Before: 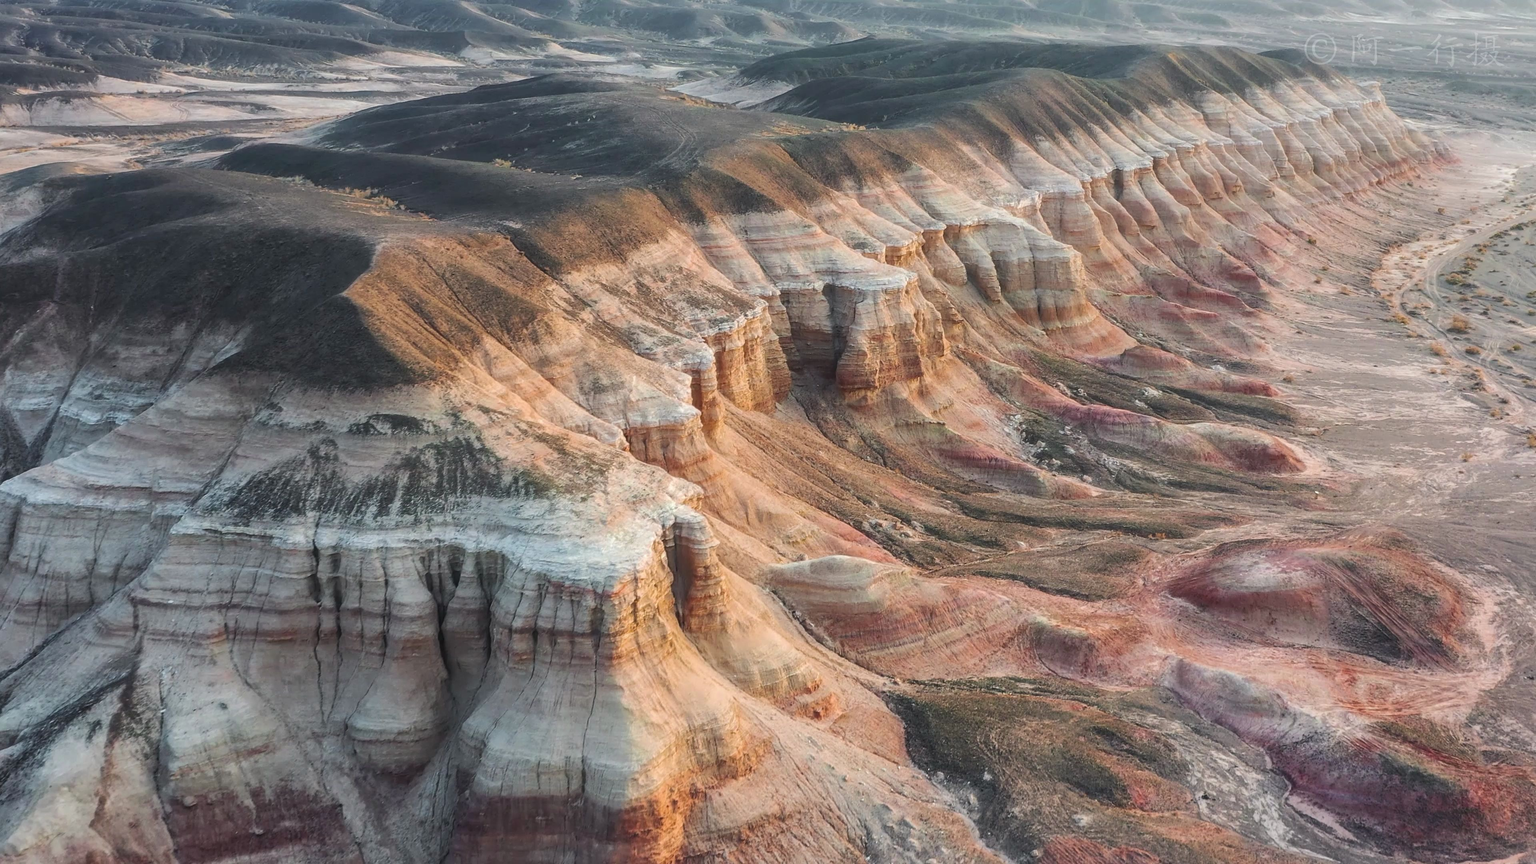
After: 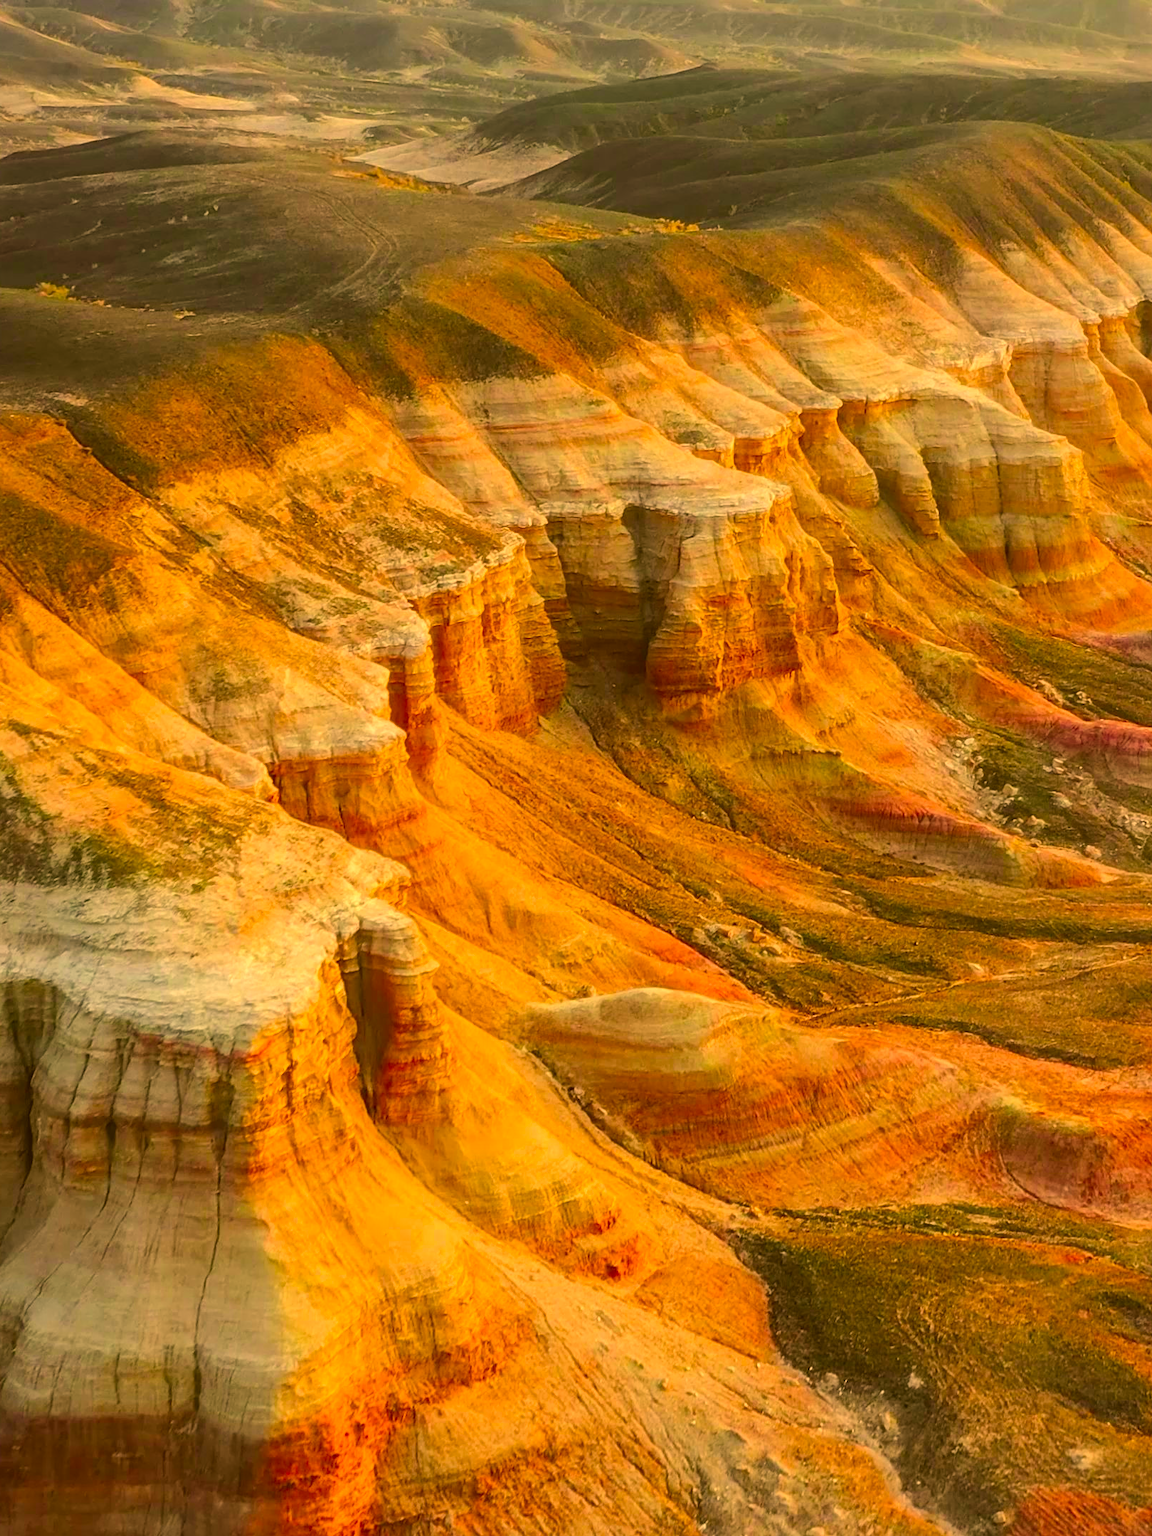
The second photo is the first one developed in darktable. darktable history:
crop: left 30.8%, right 27.005%
color correction: highlights a* 10.6, highlights b* 29.83, shadows a* 2.82, shadows b* 17.15, saturation 1.75
